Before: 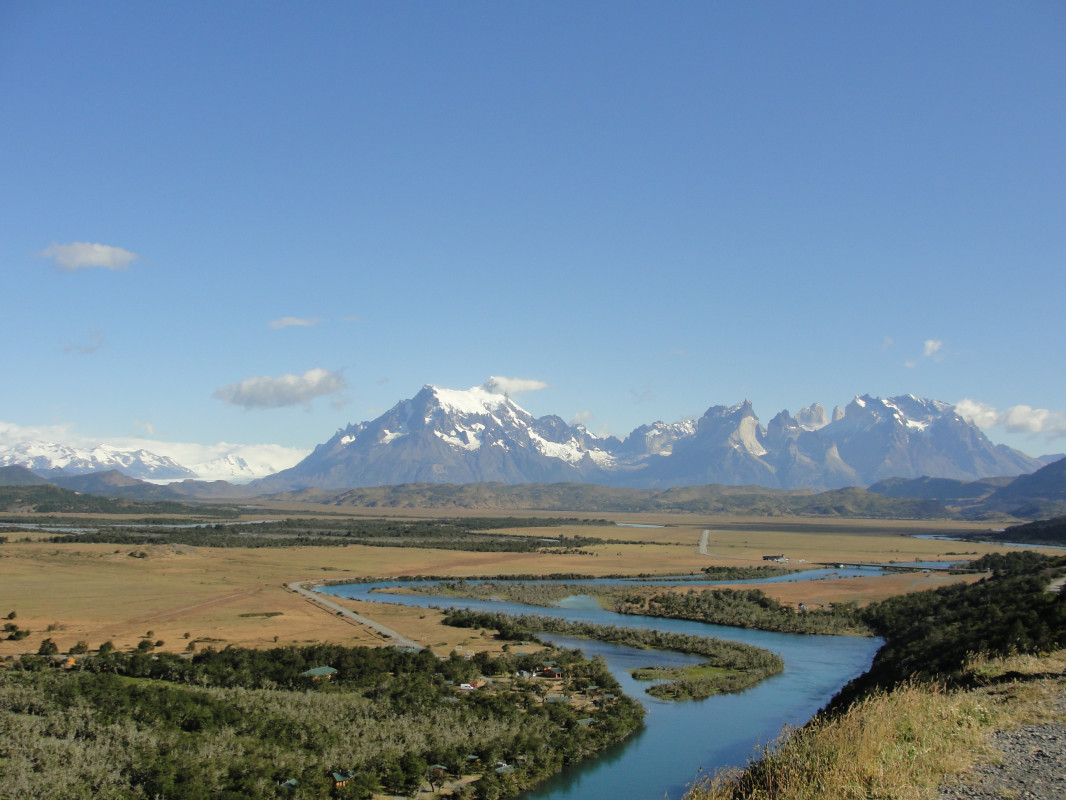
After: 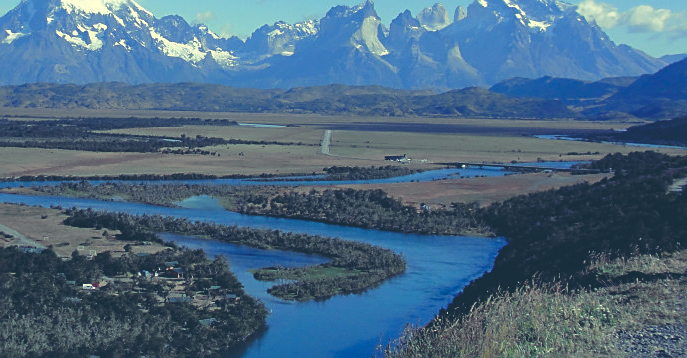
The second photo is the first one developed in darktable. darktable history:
sharpen: on, module defaults
color correction: highlights a* 10.32, highlights b* 14.66, shadows a* -9.59, shadows b* -15.02
crop and rotate: left 35.509%, top 50.238%, bottom 4.934%
rgb curve: curves: ch0 [(0, 0.186) (0.314, 0.284) (0.576, 0.466) (0.805, 0.691) (0.936, 0.886)]; ch1 [(0, 0.186) (0.314, 0.284) (0.581, 0.534) (0.771, 0.746) (0.936, 0.958)]; ch2 [(0, 0.216) (0.275, 0.39) (1, 1)], mode RGB, independent channels, compensate middle gray true, preserve colors none
tone curve: curves: ch0 [(0, 0.015) (0.037, 0.032) (0.131, 0.113) (0.275, 0.26) (0.497, 0.505) (0.617, 0.643) (0.704, 0.735) (0.813, 0.842) (0.911, 0.931) (0.997, 1)]; ch1 [(0, 0) (0.301, 0.3) (0.444, 0.438) (0.493, 0.494) (0.501, 0.5) (0.534, 0.543) (0.582, 0.605) (0.658, 0.687) (0.746, 0.79) (1, 1)]; ch2 [(0, 0) (0.246, 0.234) (0.36, 0.356) (0.415, 0.426) (0.476, 0.492) (0.502, 0.499) (0.525, 0.517) (0.533, 0.534) (0.586, 0.598) (0.634, 0.643) (0.706, 0.717) (0.853, 0.83) (1, 0.951)], color space Lab, independent channels, preserve colors none
